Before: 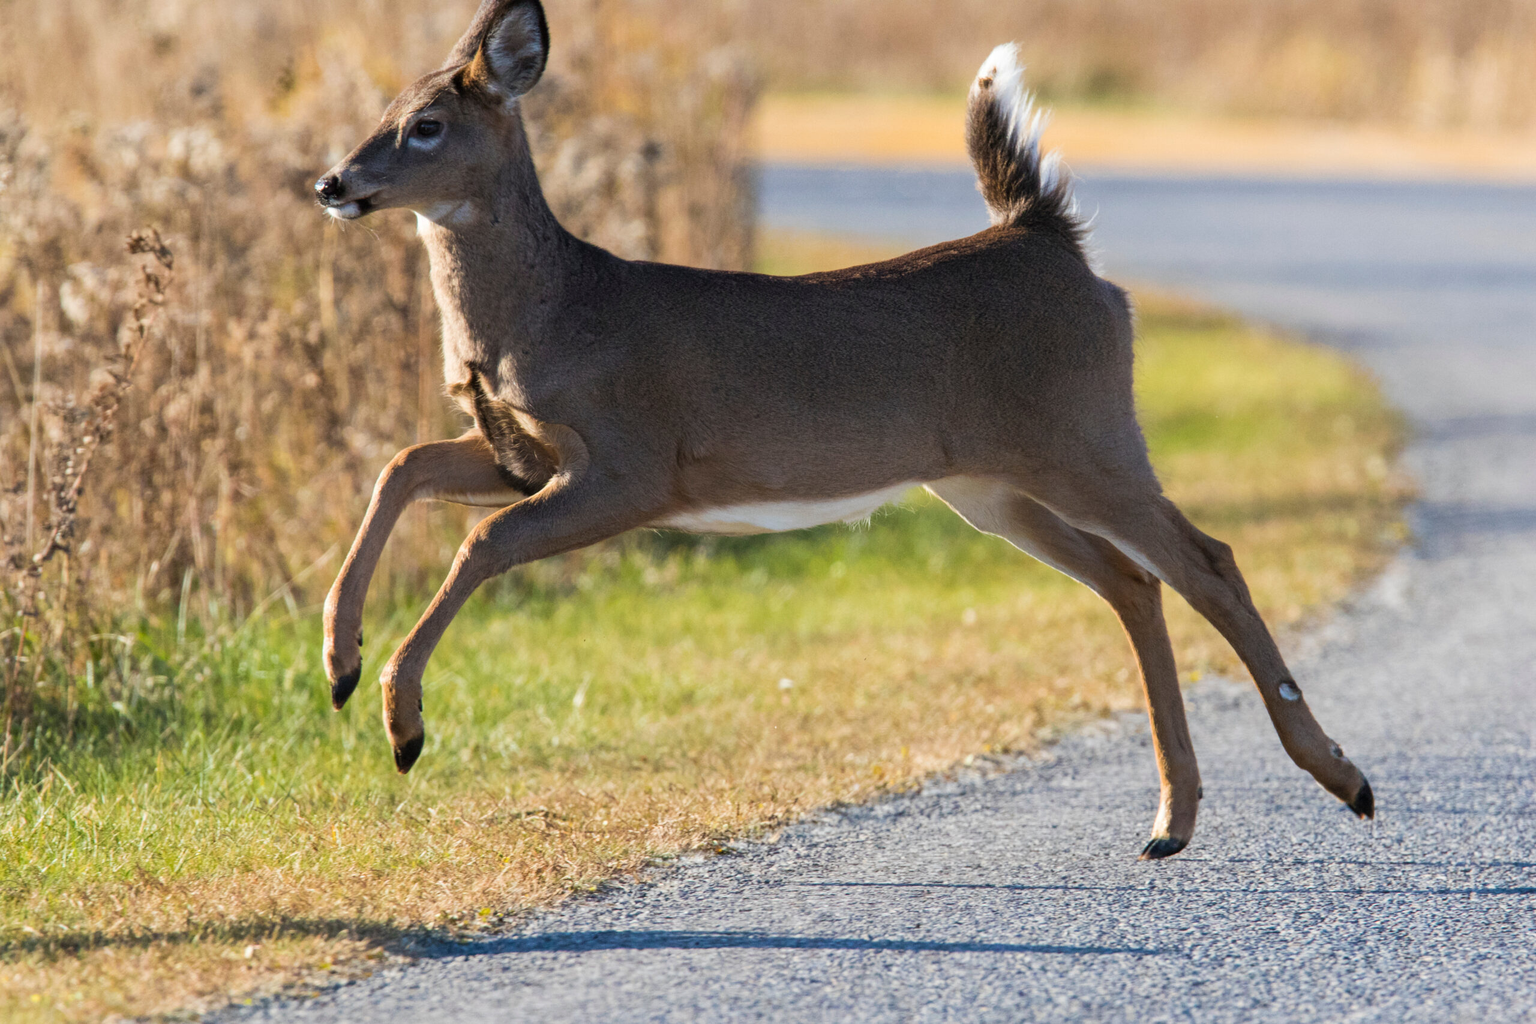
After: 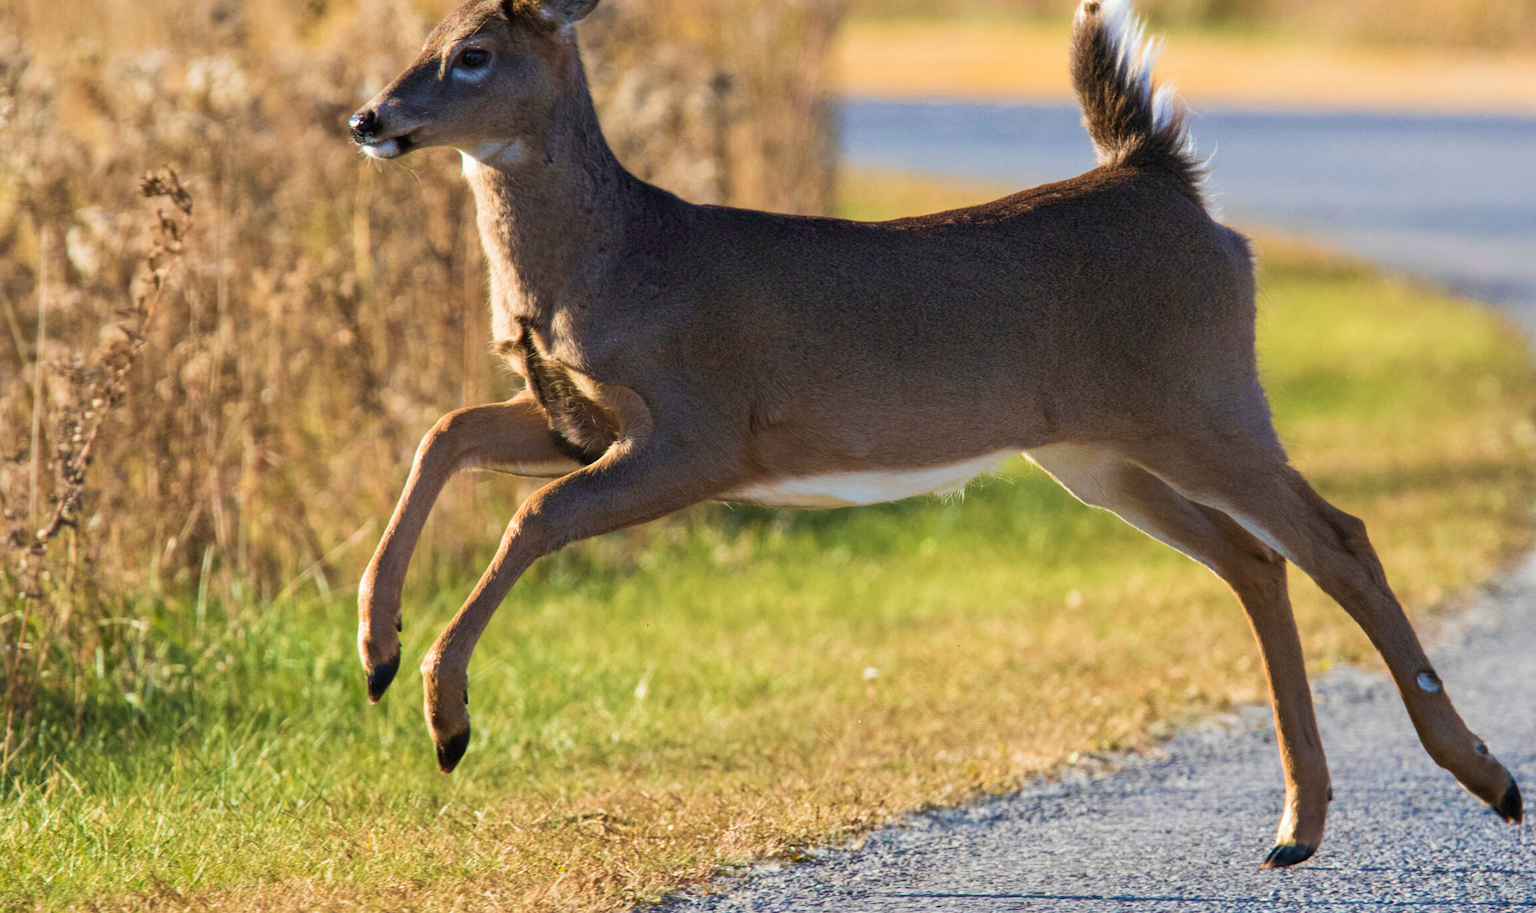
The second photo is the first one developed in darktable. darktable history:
velvia: strength 45%
crop: top 7.49%, right 9.717%, bottom 11.943%
shadows and highlights: radius 337.17, shadows 29.01, soften with gaussian
